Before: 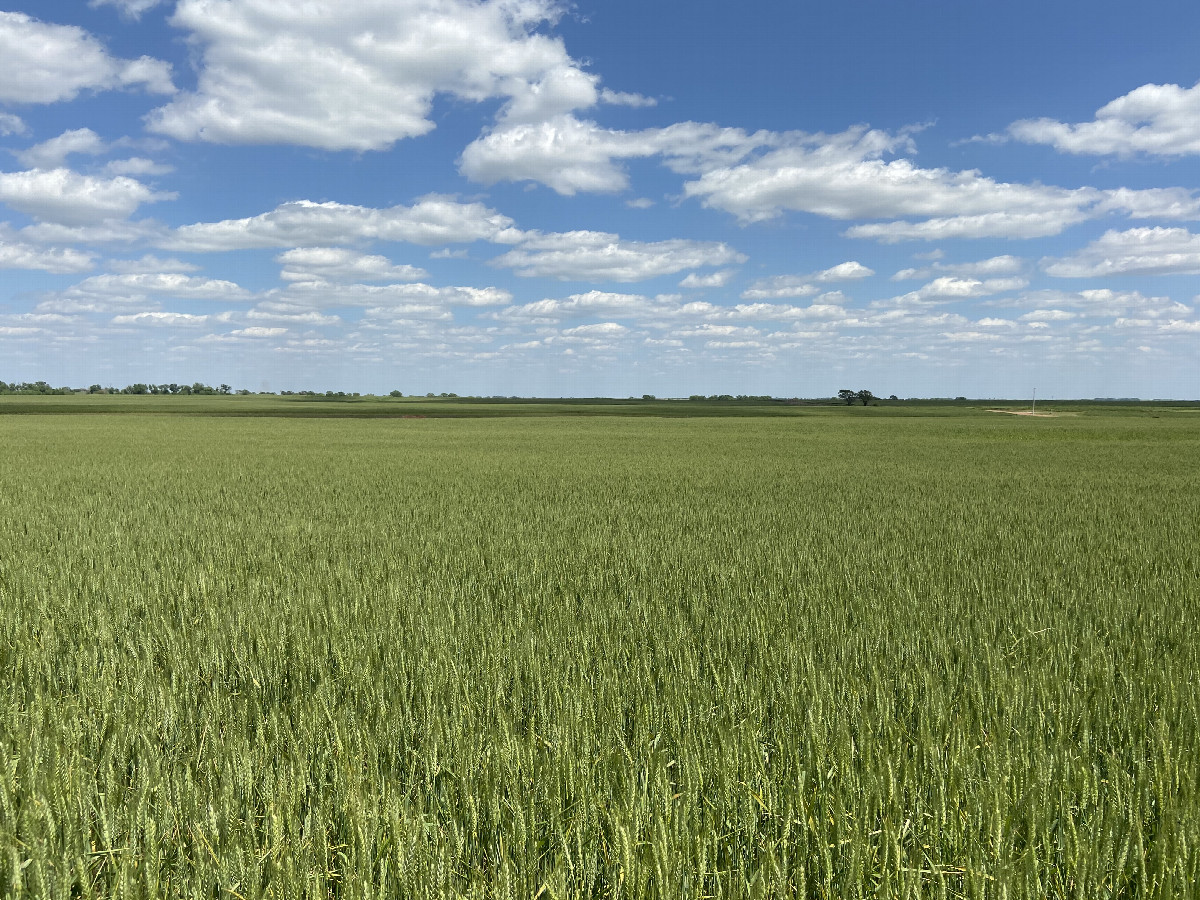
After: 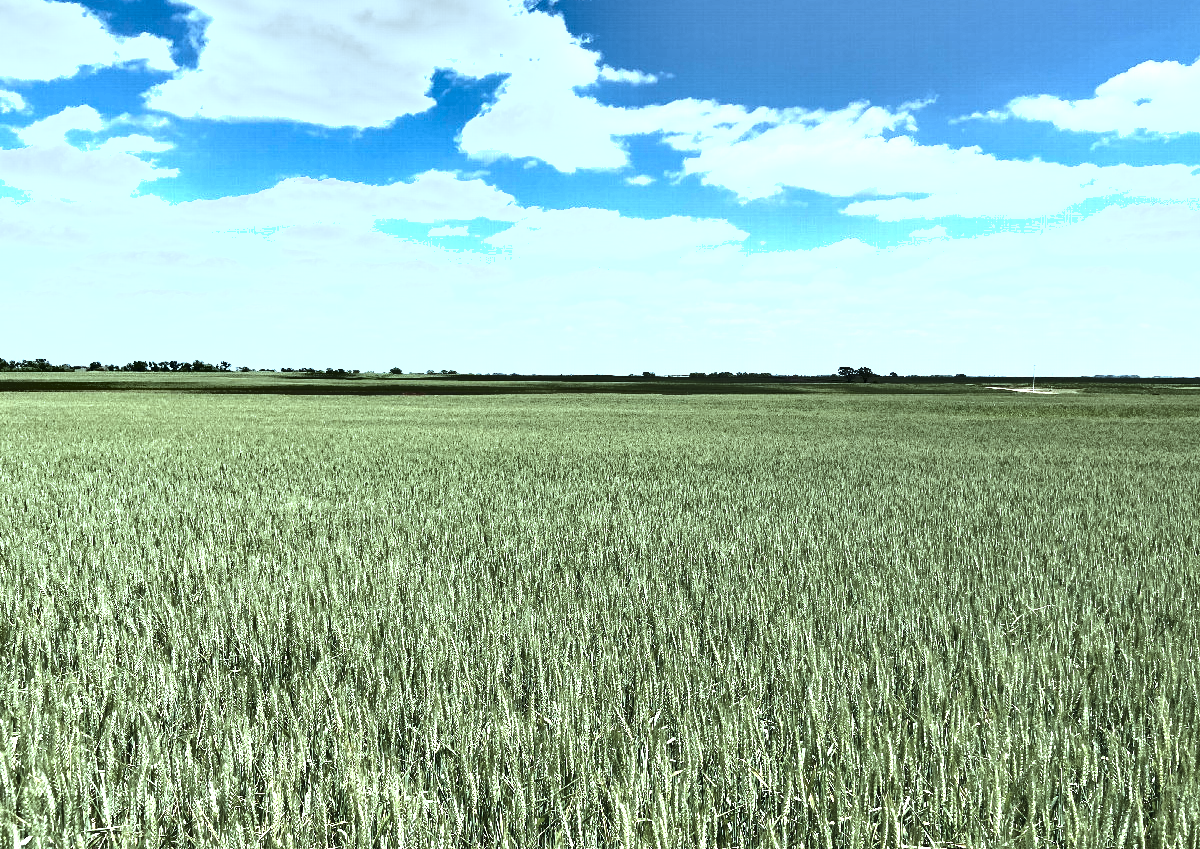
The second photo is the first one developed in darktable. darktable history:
tone equalizer: -8 EV -1.11 EV, -7 EV -1.03 EV, -6 EV -0.896 EV, -5 EV -0.589 EV, -3 EV 0.603 EV, -2 EV 0.872 EV, -1 EV 0.991 EV, +0 EV 1.06 EV, edges refinement/feathering 500, mask exposure compensation -1.57 EV, preserve details no
exposure: exposure 0.562 EV, compensate highlight preservation false
crop and rotate: top 2.559%, bottom 3.031%
shadows and highlights: soften with gaussian
color correction: highlights a* -12.17, highlights b* -17.8, saturation 0.701
